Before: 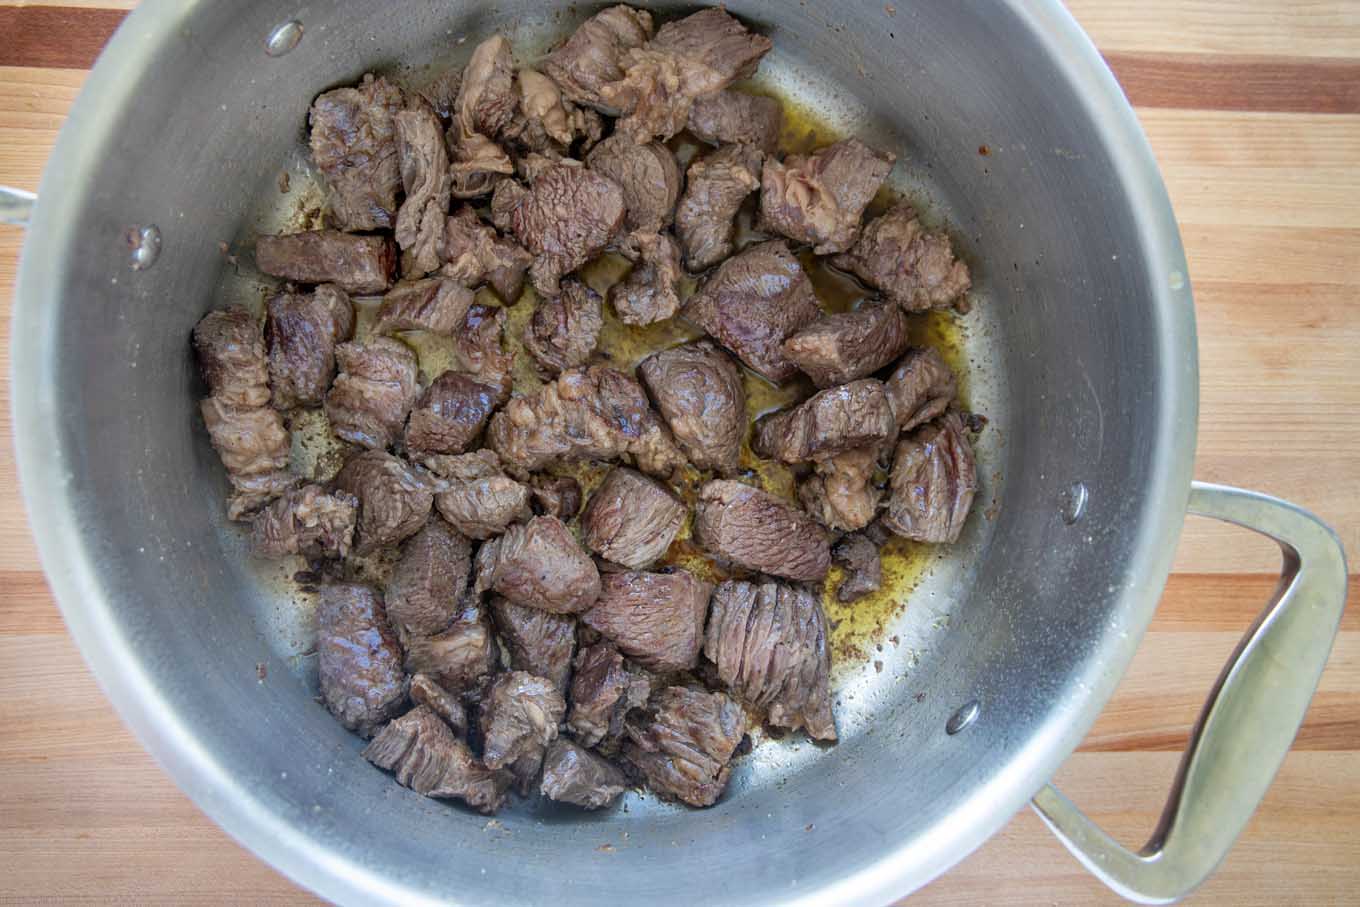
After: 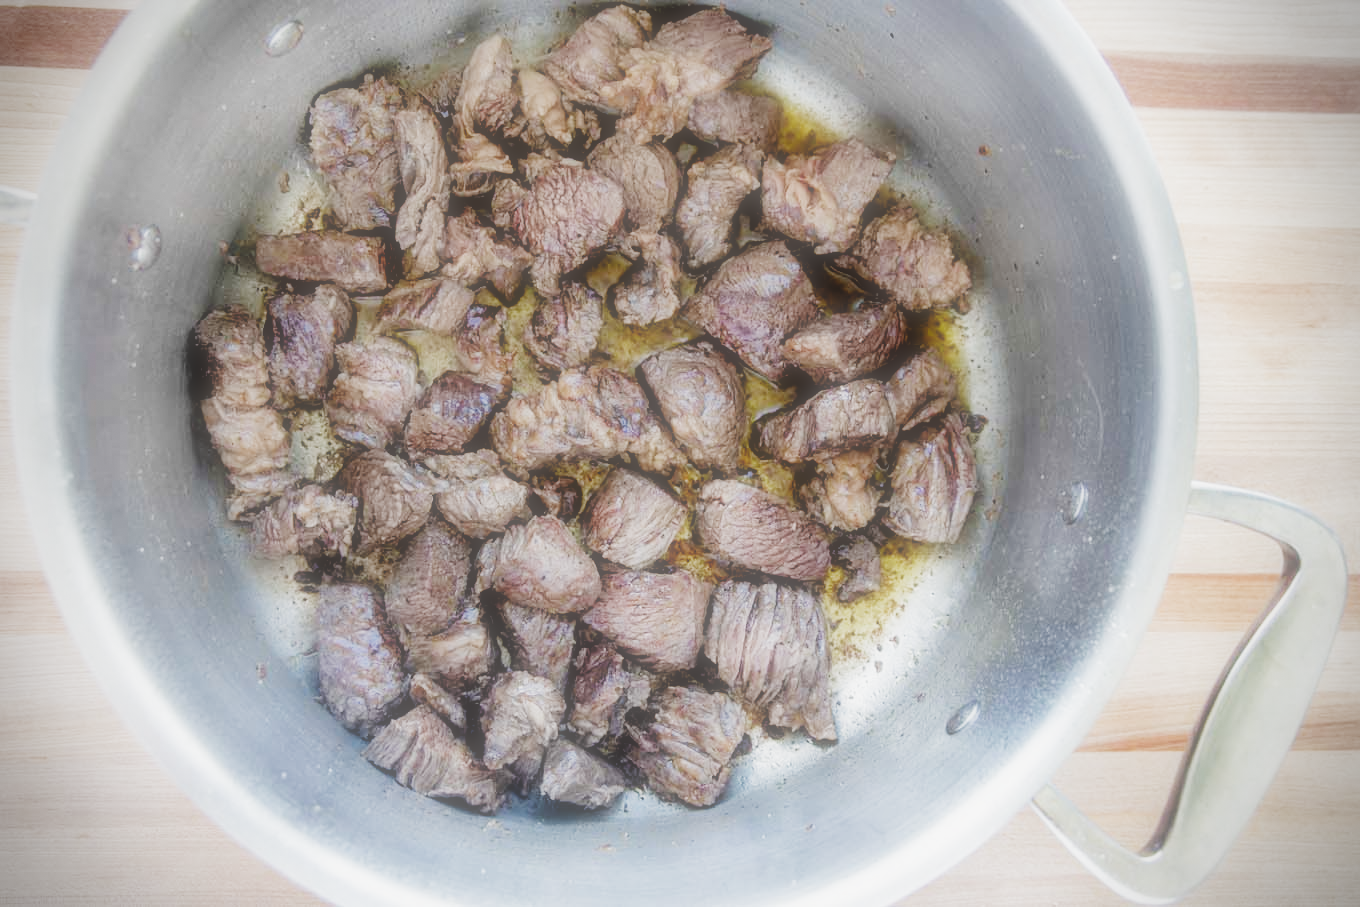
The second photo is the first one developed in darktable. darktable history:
exposure: black level correction 0, exposure 1 EV, compensate exposure bias true, compensate highlight preservation false
filmic rgb: black relative exposure -2.85 EV, white relative exposure 4.56 EV, hardness 1.77, contrast 1.25, preserve chrominance no, color science v5 (2021)
vignetting: dithering 8-bit output, unbound false
soften: size 60.24%, saturation 65.46%, brightness 0.506 EV, mix 25.7%
